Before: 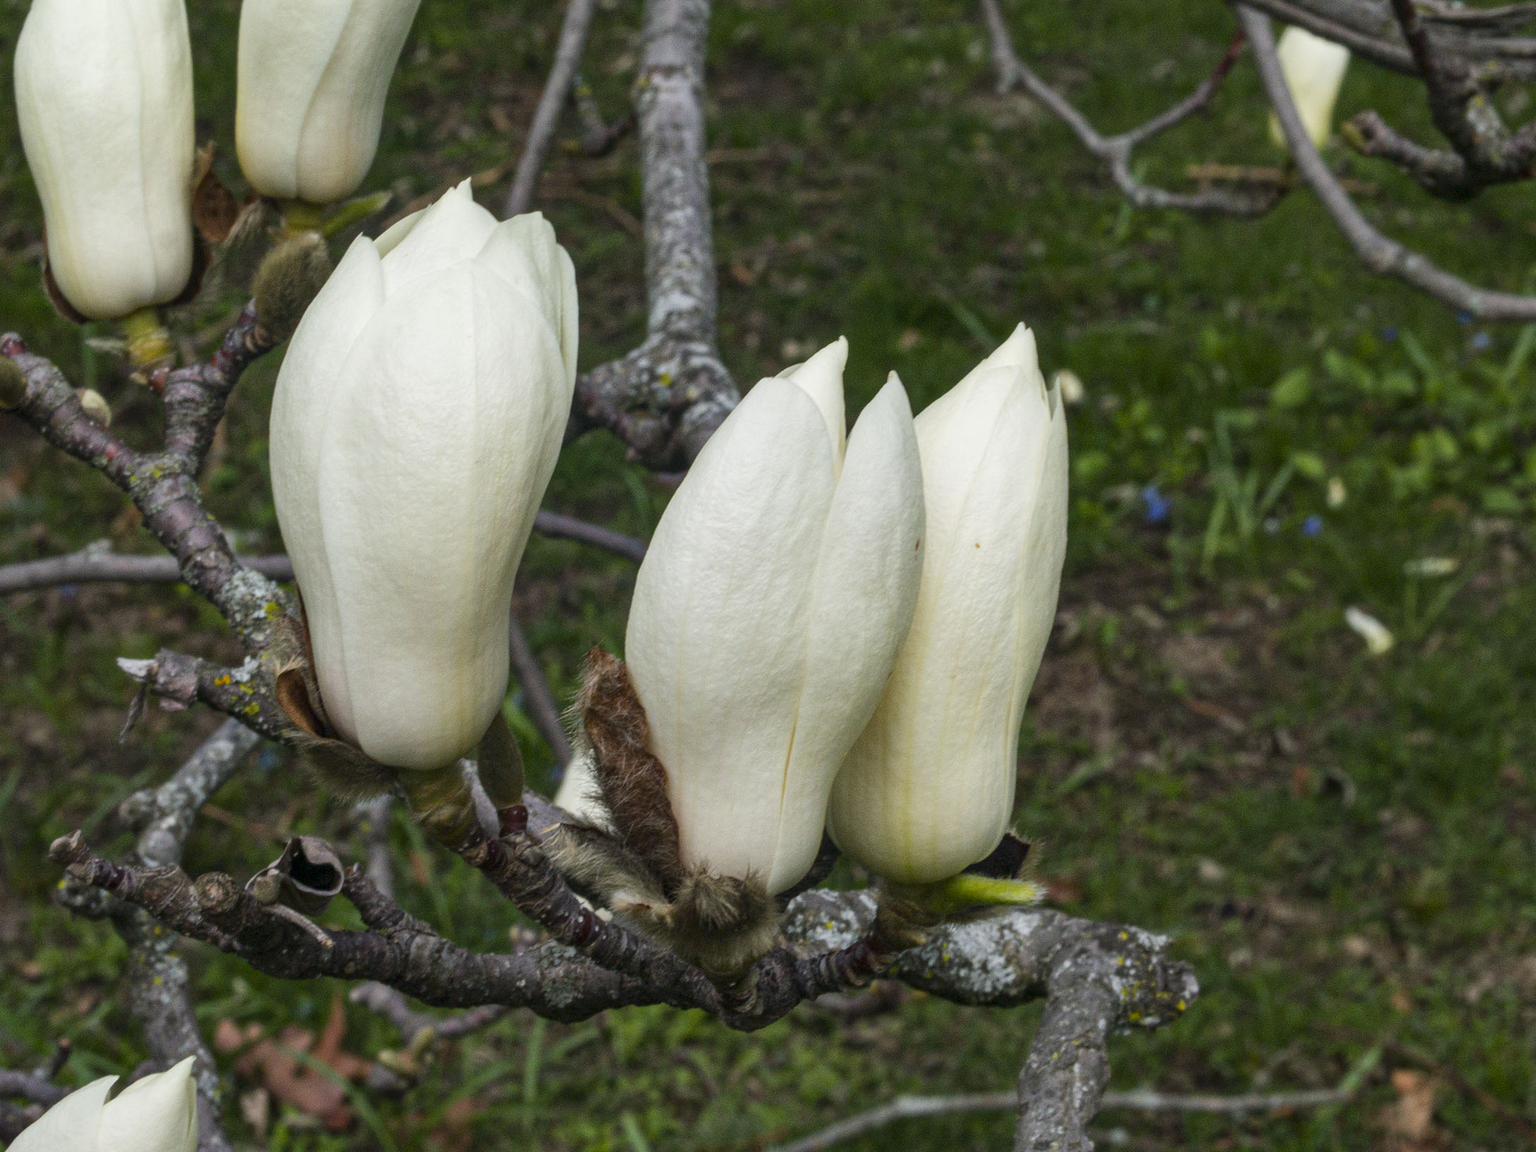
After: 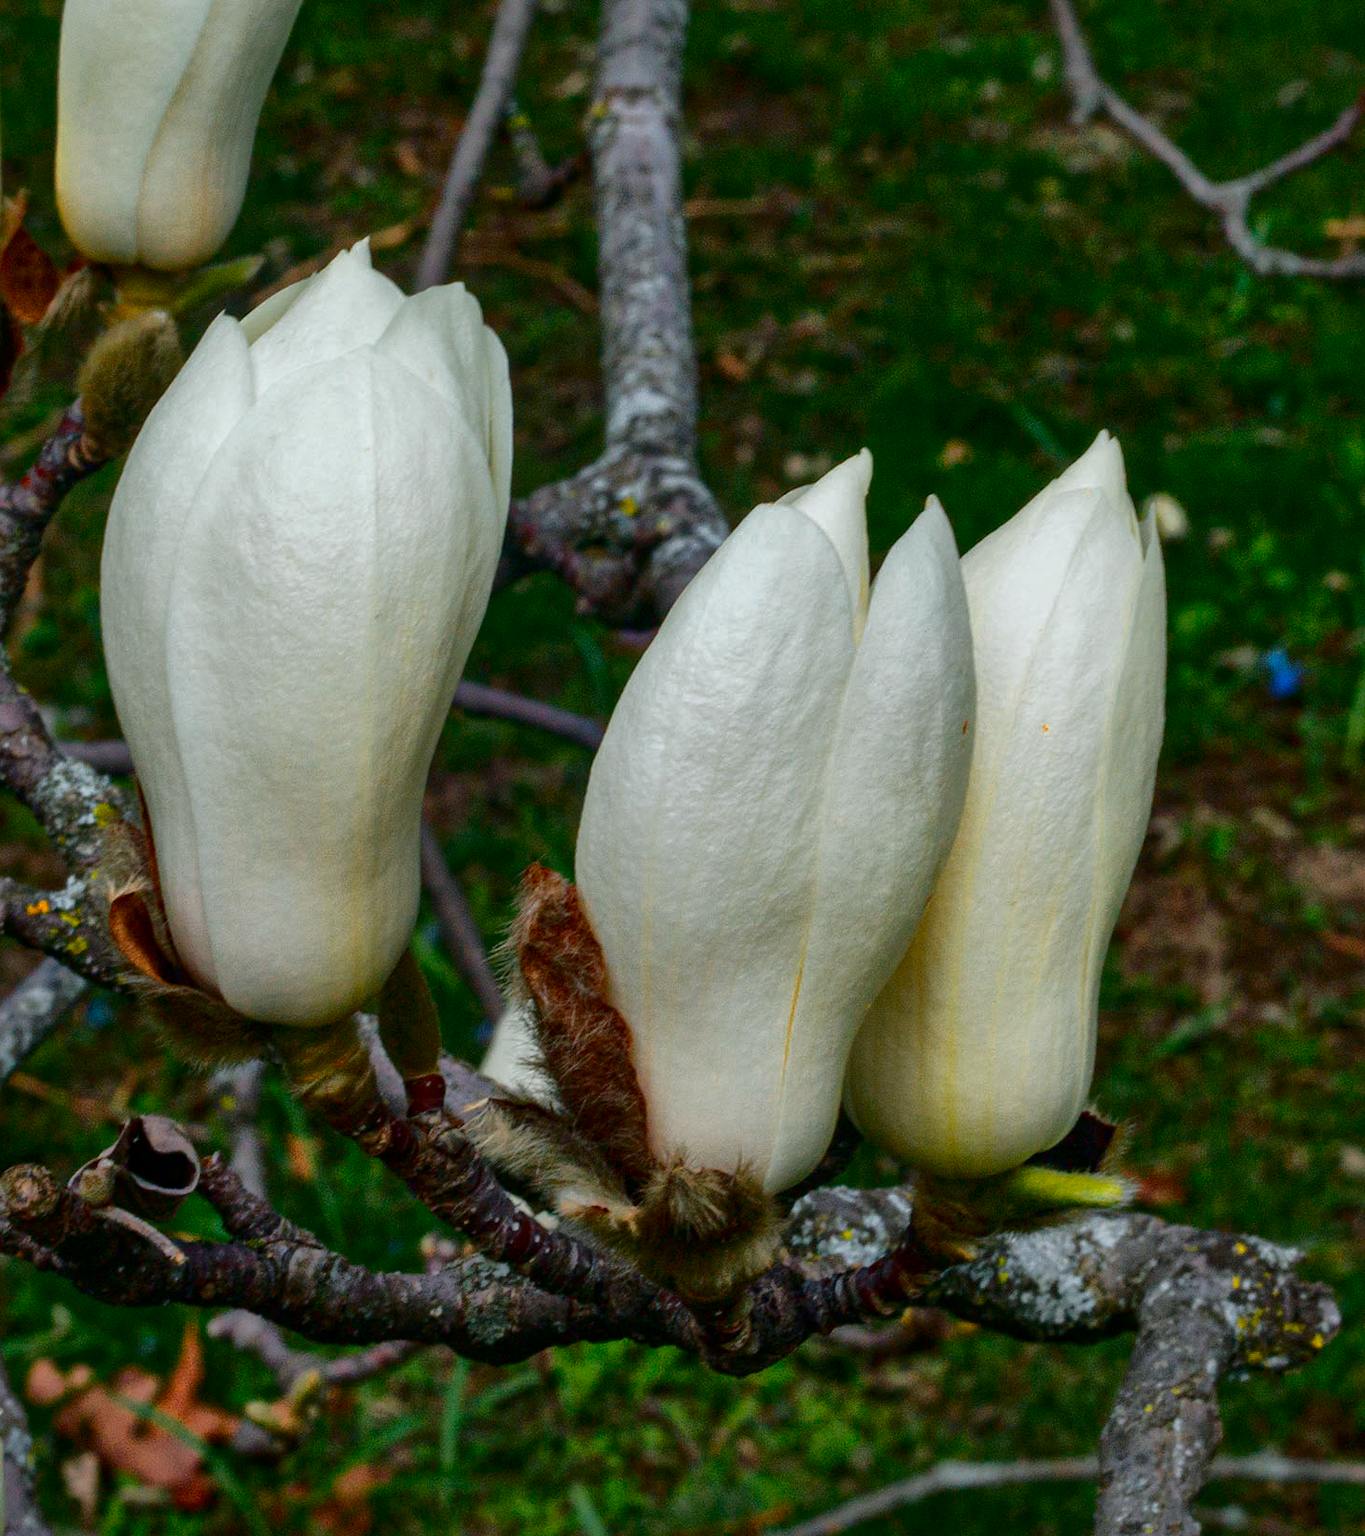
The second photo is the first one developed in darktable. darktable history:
color zones: curves: ch0 [(0.018, 0.548) (0.197, 0.654) (0.425, 0.447) (0.605, 0.658) (0.732, 0.579)]; ch1 [(0.105, 0.531) (0.224, 0.531) (0.386, 0.39) (0.618, 0.456) (0.732, 0.456) (0.956, 0.421)]; ch2 [(0.039, 0.583) (0.215, 0.465) (0.399, 0.544) (0.465, 0.548) (0.614, 0.447) (0.724, 0.43) (0.882, 0.623) (0.956, 0.632)]
color balance rgb: perceptual saturation grading › global saturation 10%, global vibrance 10%
white balance: red 0.982, blue 1.018
crop and rotate: left 12.648%, right 20.685%
contrast brightness saturation: contrast 0.13, brightness -0.24, saturation 0.14
shadows and highlights: on, module defaults
